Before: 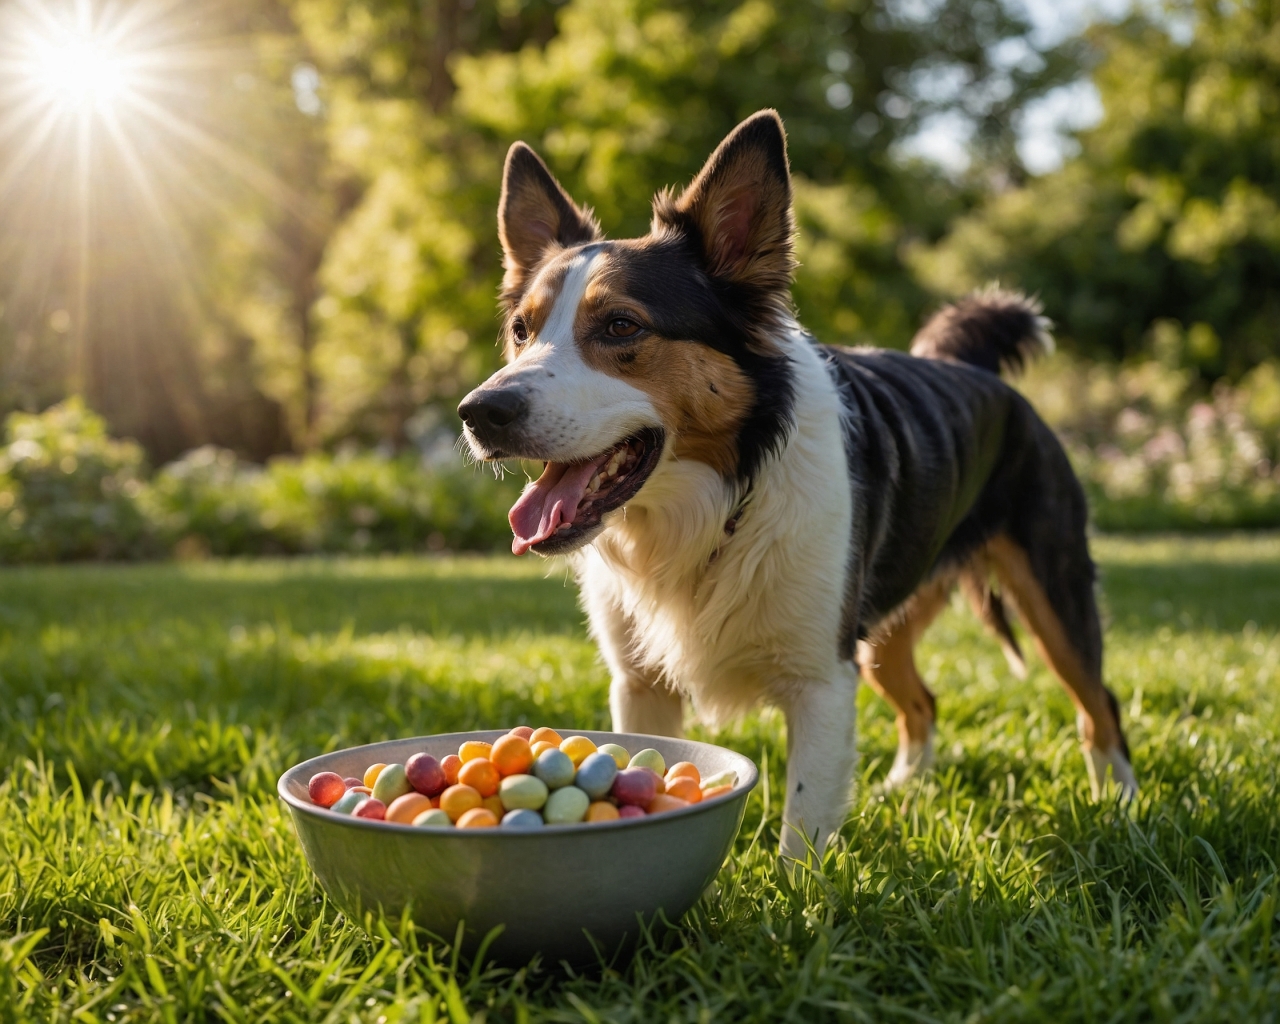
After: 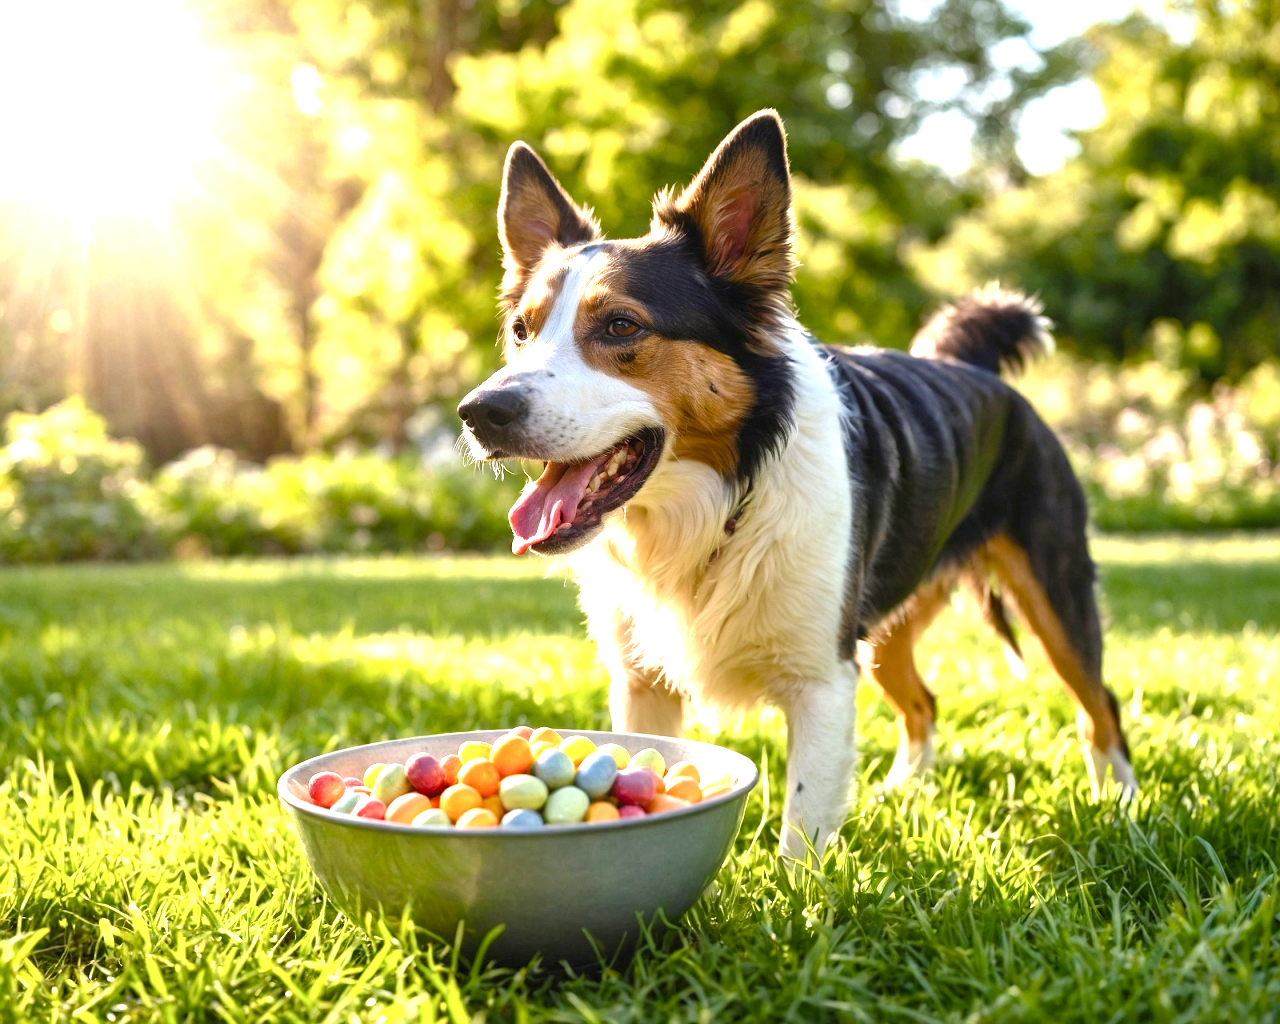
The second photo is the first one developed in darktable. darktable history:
exposure: black level correction 0, exposure 1.6 EV, compensate exposure bias true, compensate highlight preservation false
color balance rgb: perceptual saturation grading › global saturation 20%, perceptual saturation grading › highlights -25%, perceptual saturation grading › shadows 25%
